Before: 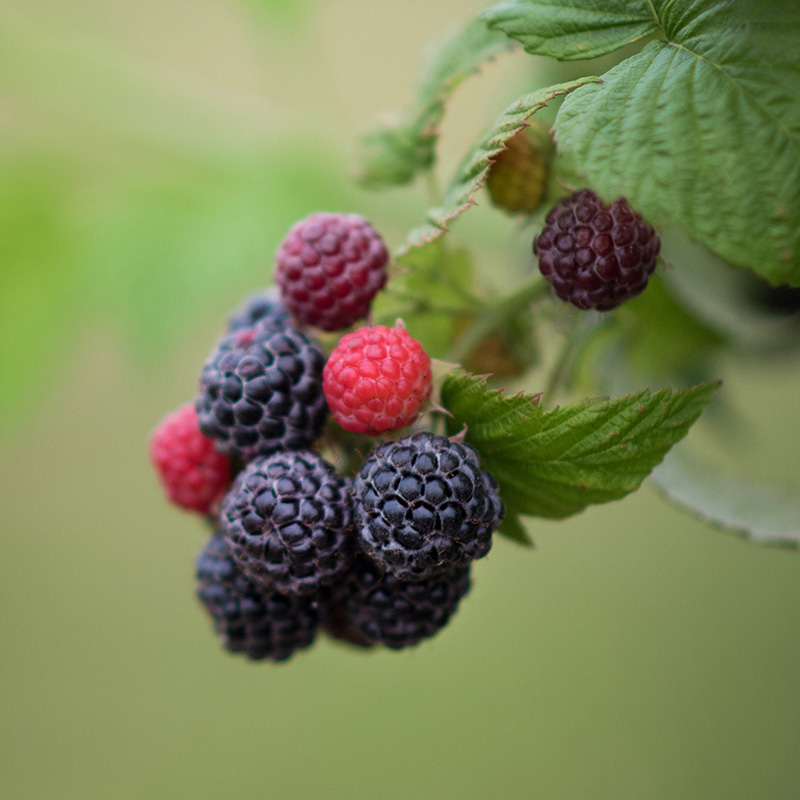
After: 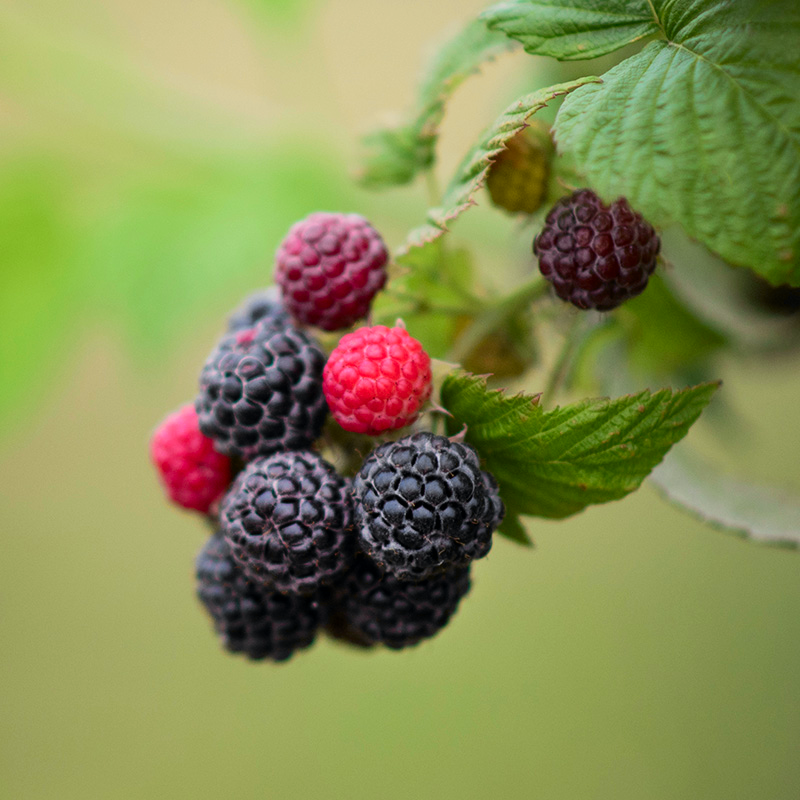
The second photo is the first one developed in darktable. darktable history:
tone curve: curves: ch0 [(0, 0) (0.071, 0.058) (0.266, 0.268) (0.498, 0.542) (0.766, 0.807) (1, 0.983)]; ch1 [(0, 0) (0.346, 0.307) (0.408, 0.387) (0.463, 0.465) (0.482, 0.493) (0.502, 0.499) (0.517, 0.505) (0.55, 0.554) (0.597, 0.61) (0.651, 0.698) (1, 1)]; ch2 [(0, 0) (0.346, 0.34) (0.434, 0.46) (0.485, 0.494) (0.5, 0.498) (0.509, 0.517) (0.526, 0.539) (0.583, 0.603) (0.625, 0.659) (1, 1)], color space Lab, independent channels, preserve colors none
